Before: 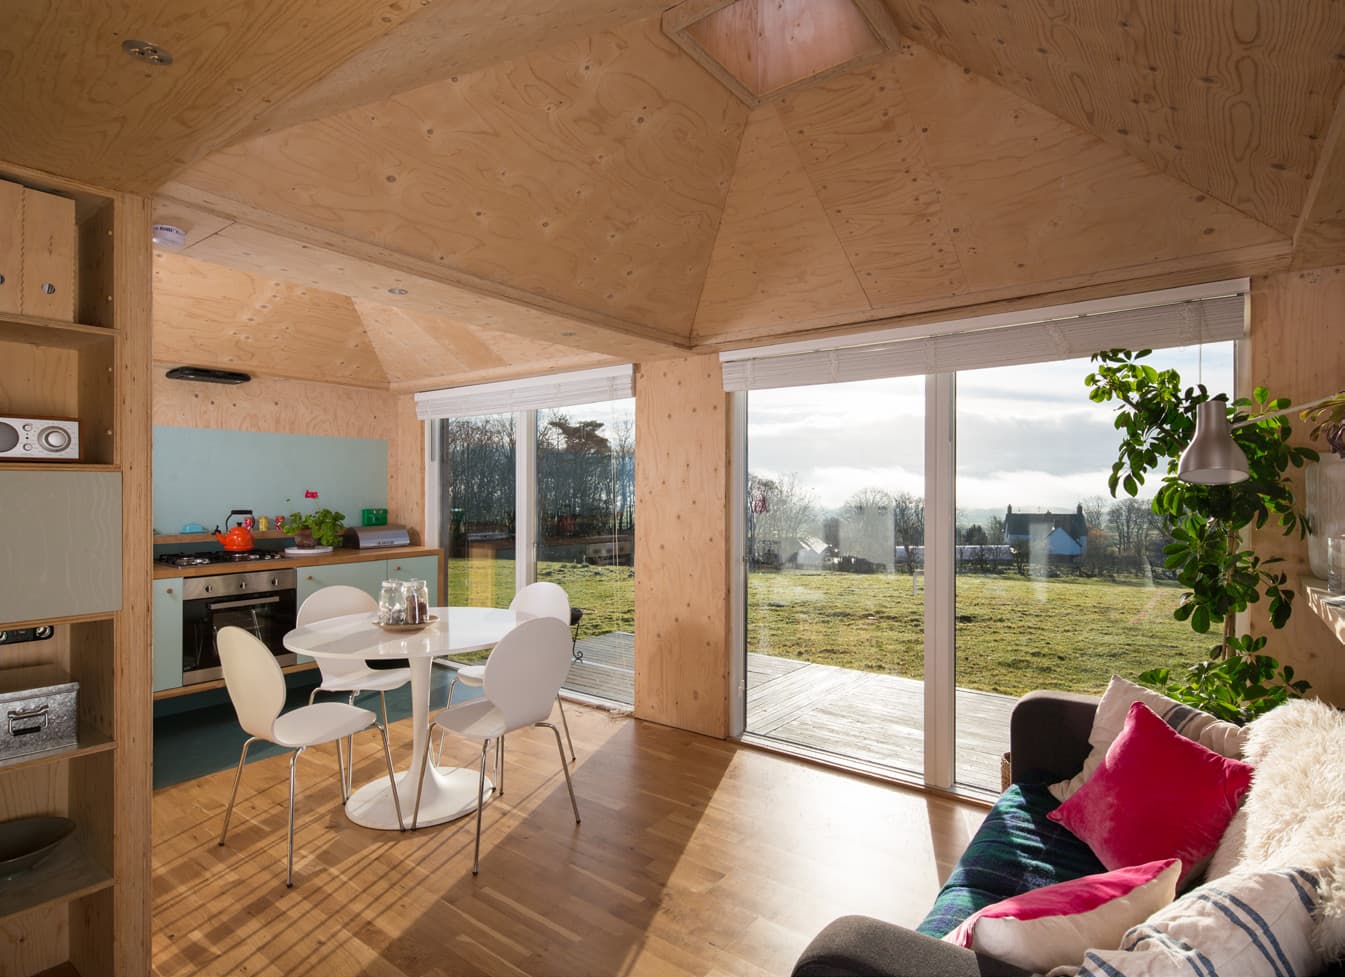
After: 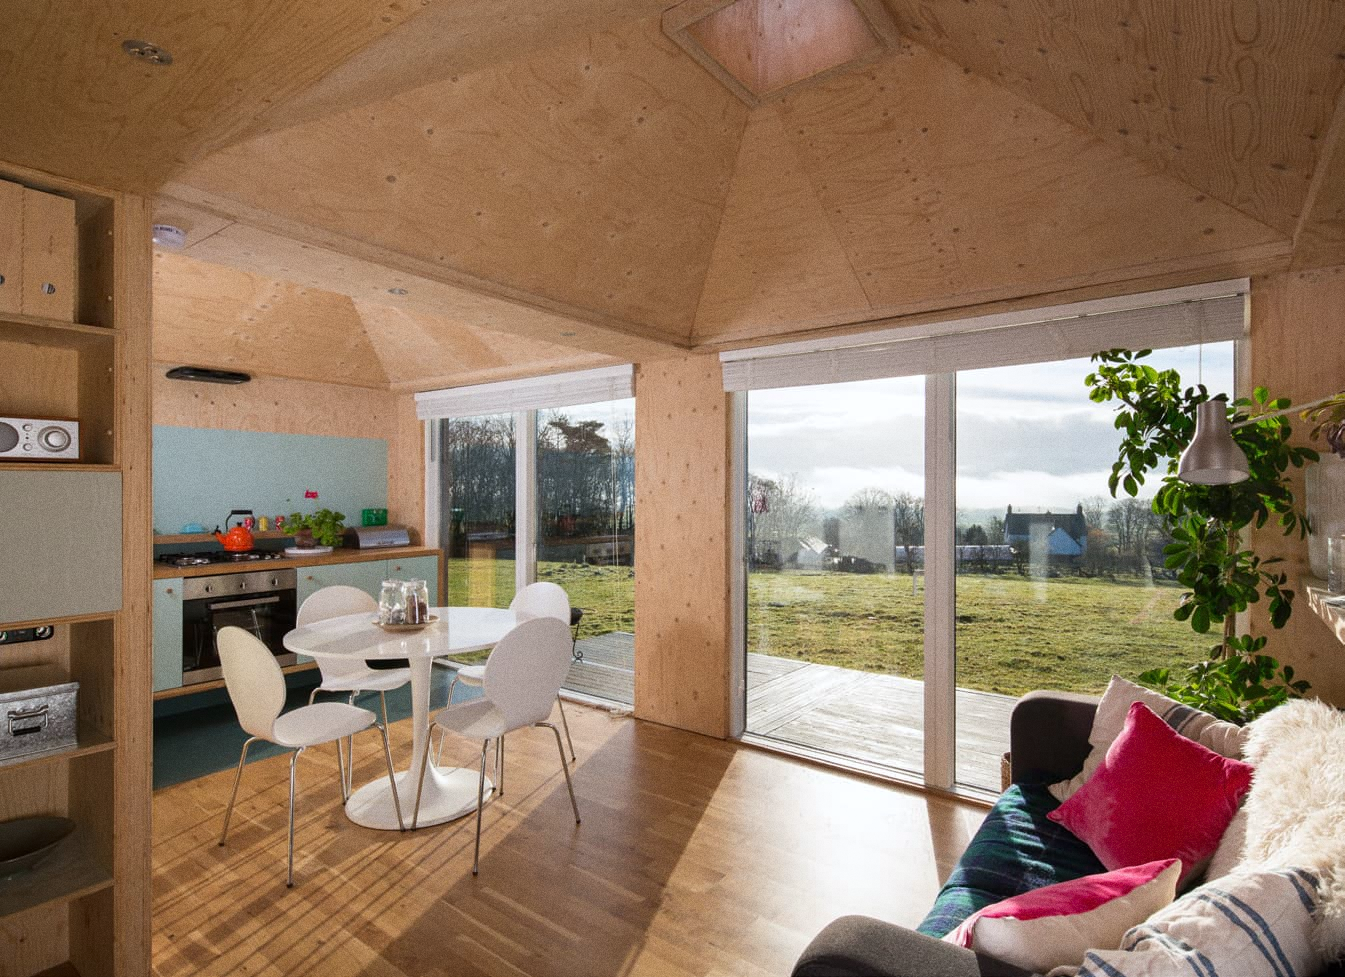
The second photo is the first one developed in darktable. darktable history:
white balance: red 0.988, blue 1.017
grain: coarseness 3.21 ISO
